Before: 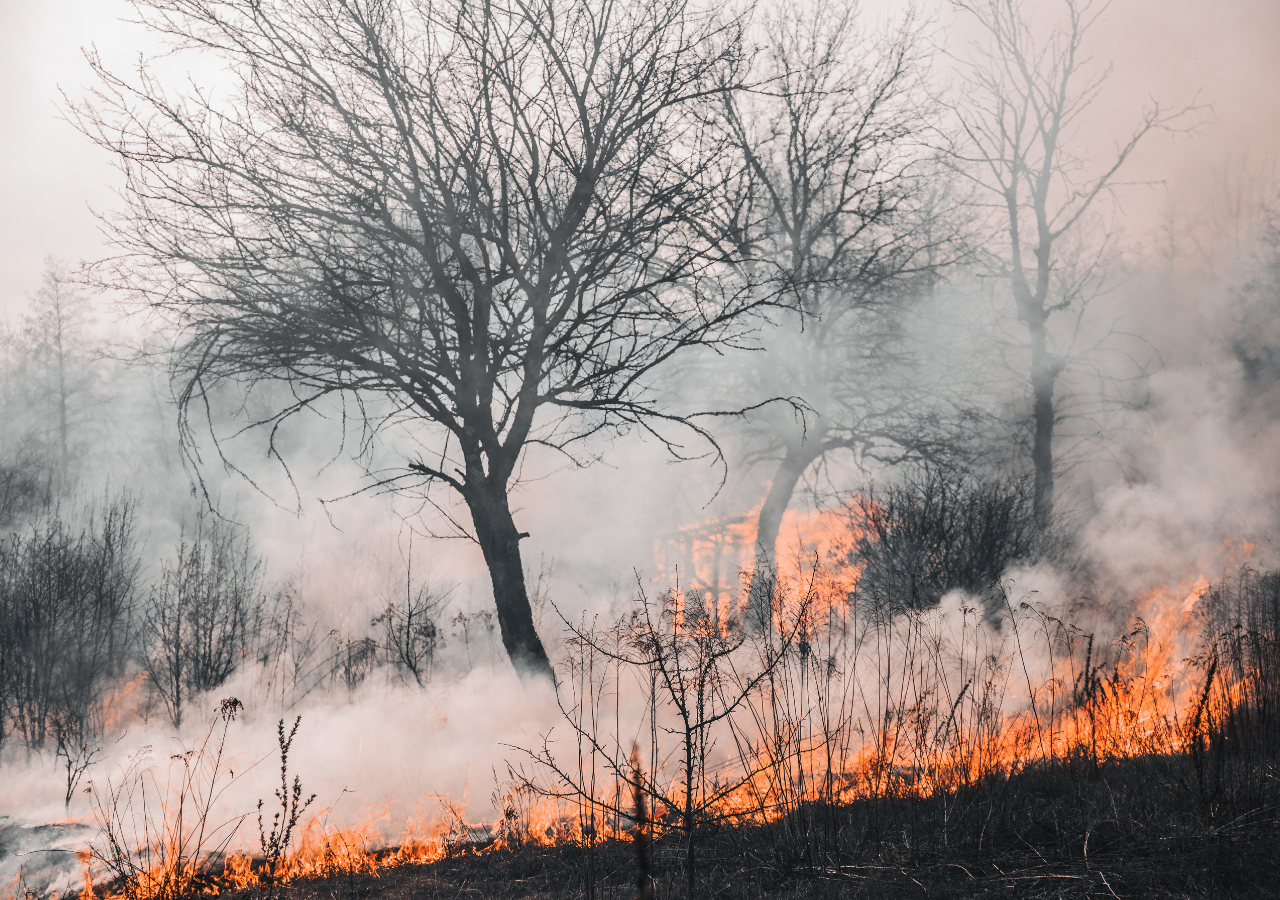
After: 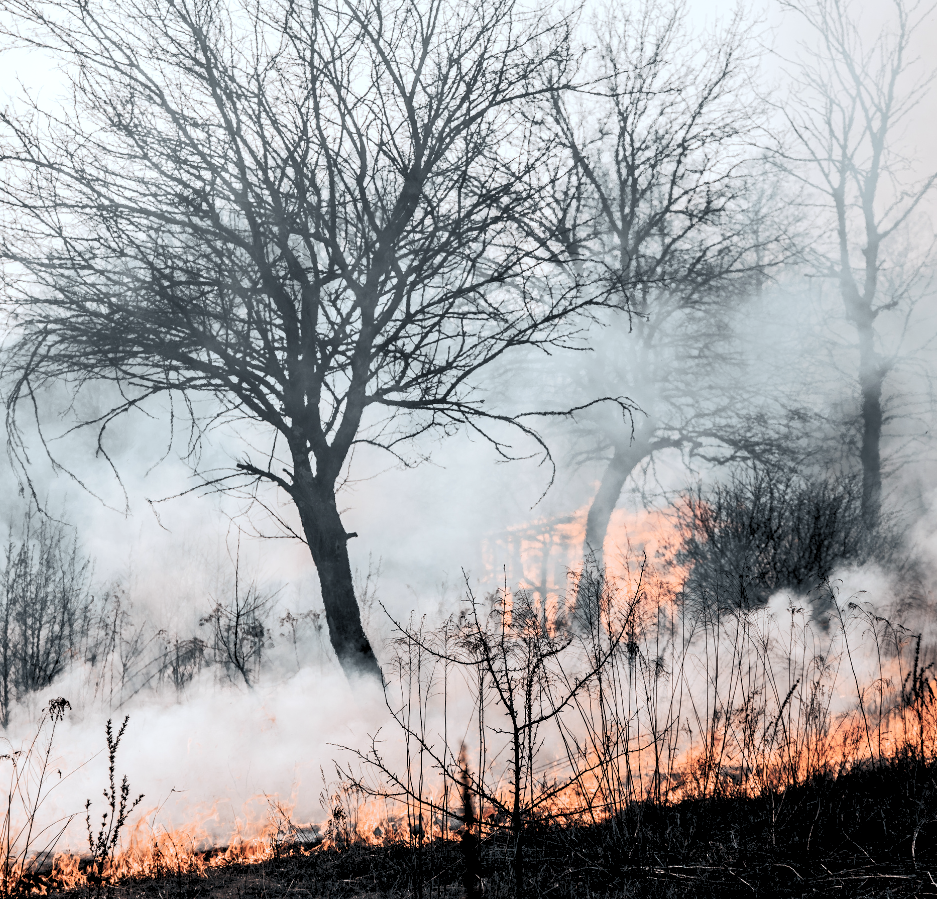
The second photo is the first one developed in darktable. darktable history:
exposure: black level correction 0.001, exposure 0.5 EV, compensate exposure bias true, compensate highlight preservation false
rgb levels: preserve colors sum RGB, levels [[0.038, 0.433, 0.934], [0, 0.5, 1], [0, 0.5, 1]]
crop: left 13.443%, right 13.31%
color balance rgb: perceptual saturation grading › highlights -31.88%, perceptual saturation grading › mid-tones 5.8%, perceptual saturation grading › shadows 18.12%, perceptual brilliance grading › highlights 3.62%, perceptual brilliance grading › mid-tones -18.12%, perceptual brilliance grading › shadows -41.3%
white balance: red 0.925, blue 1.046
